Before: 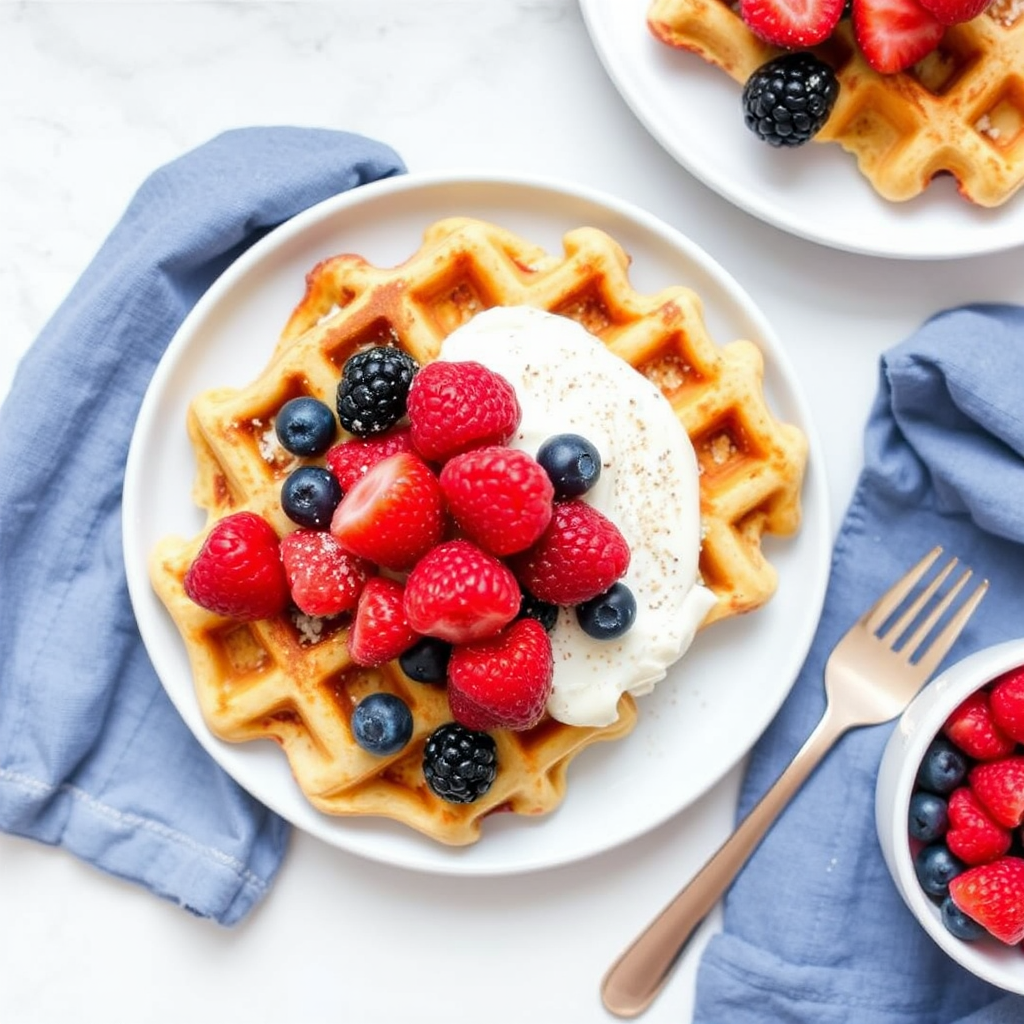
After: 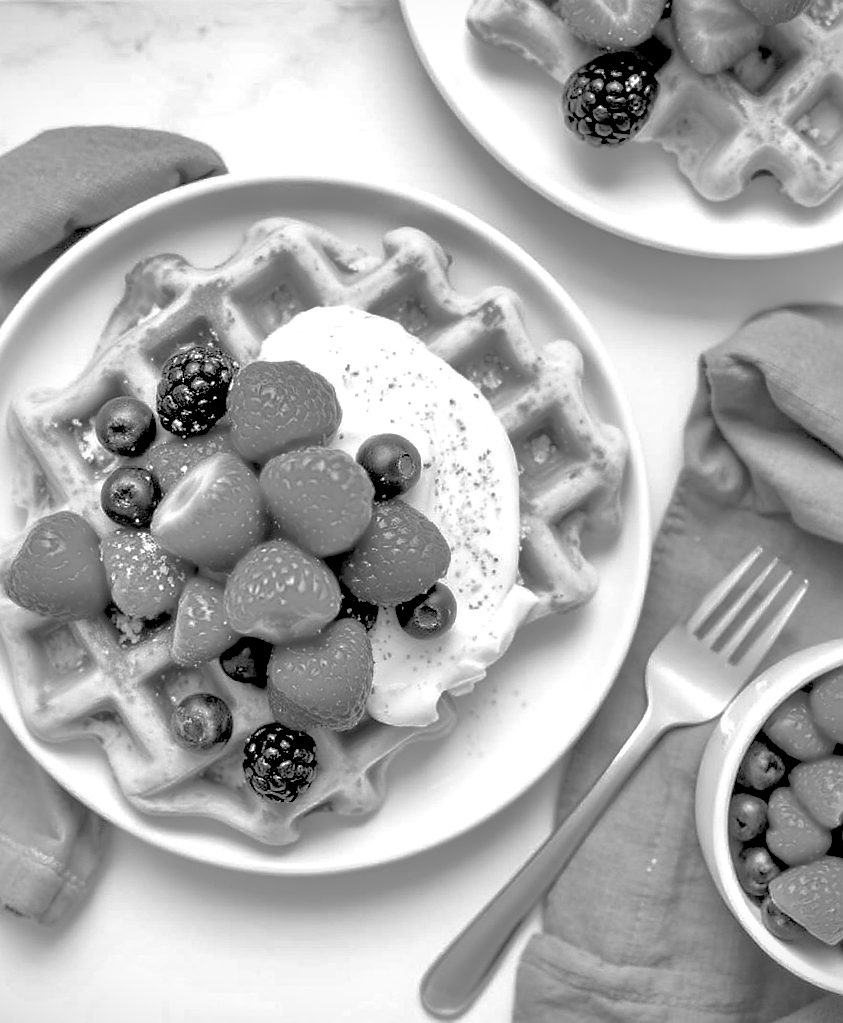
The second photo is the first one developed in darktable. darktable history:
sharpen: radius 0.969, amount 0.604
color contrast: green-magenta contrast 0, blue-yellow contrast 0
exposure: black level correction 0.009, exposure 0.119 EV, compensate highlight preservation false
color correction: highlights a* -2.73, highlights b* -2.09, shadows a* 2.41, shadows b* 2.73
shadows and highlights: shadows 40, highlights -60
crop: left 17.582%, bottom 0.031%
vignetting: fall-off start 97.28%, fall-off radius 79%, brightness -0.462, saturation -0.3, width/height ratio 1.114, dithering 8-bit output, unbound false
tone equalizer: -8 EV 2 EV, -7 EV 2 EV, -6 EV 2 EV, -5 EV 2 EV, -4 EV 2 EV, -3 EV 1.5 EV, -2 EV 1 EV, -1 EV 0.5 EV
